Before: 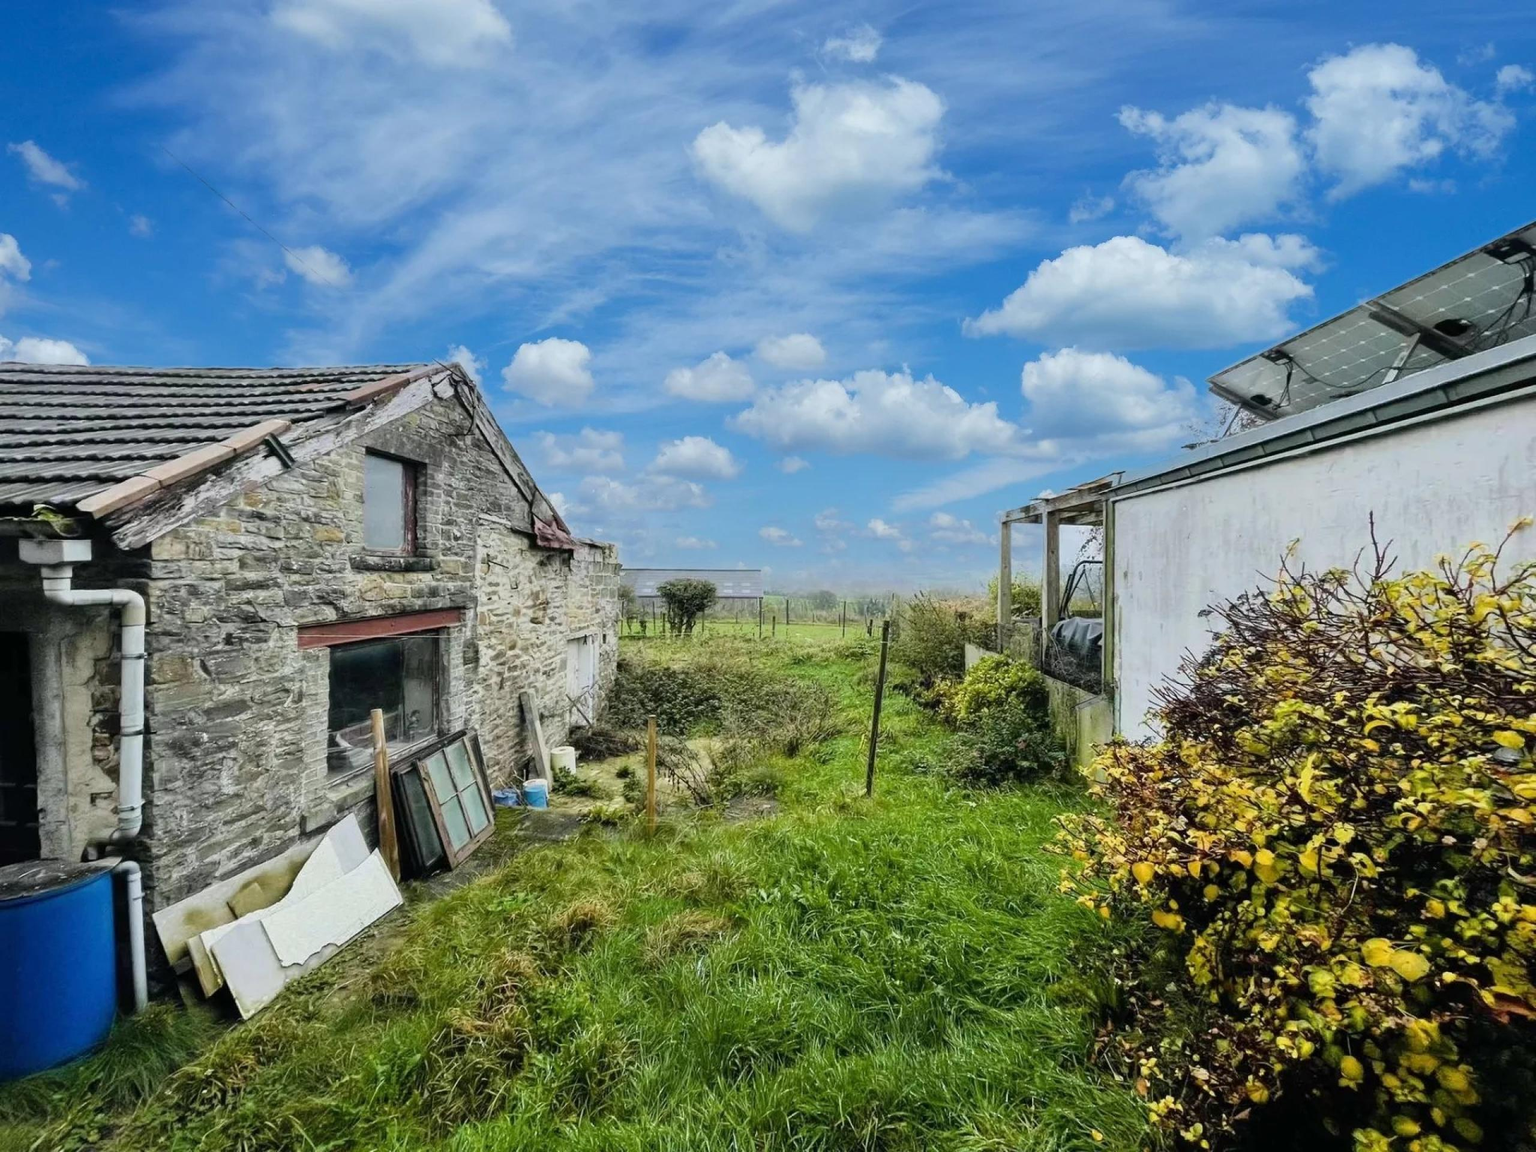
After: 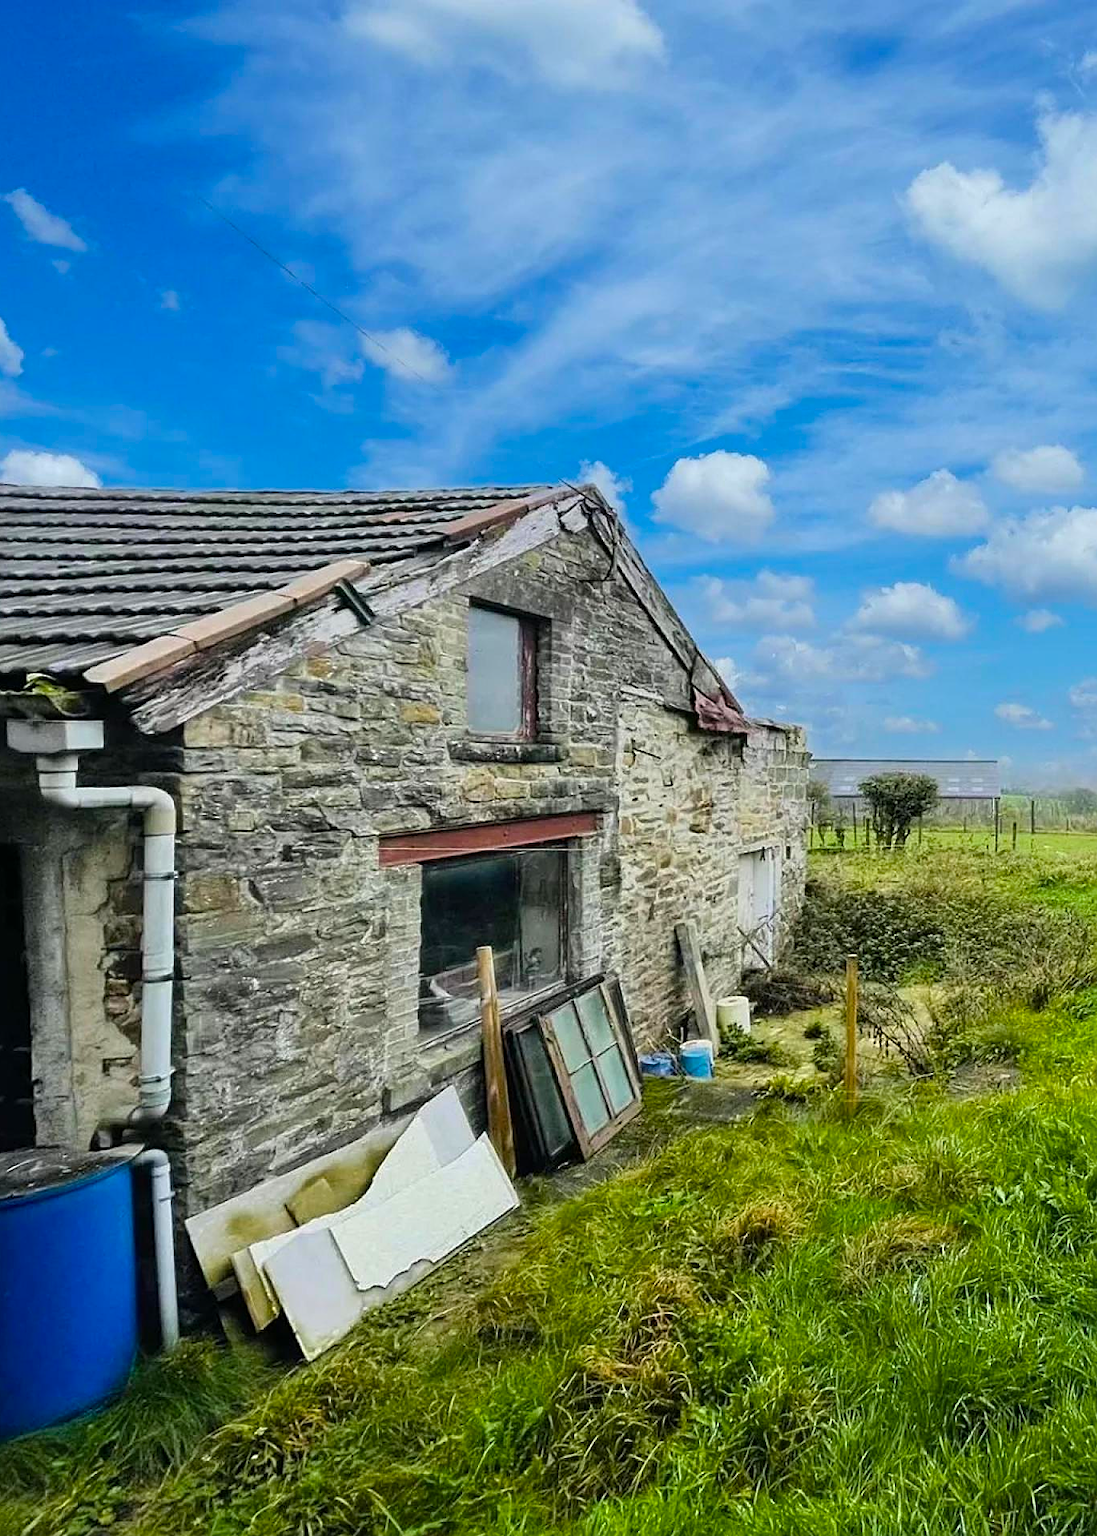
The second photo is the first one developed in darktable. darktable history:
sharpen: on, module defaults
color balance rgb: white fulcrum 0.087 EV, perceptual saturation grading › global saturation 9.964%, global vibrance 34.408%
crop: left 0.917%, right 45.548%, bottom 0.085%
